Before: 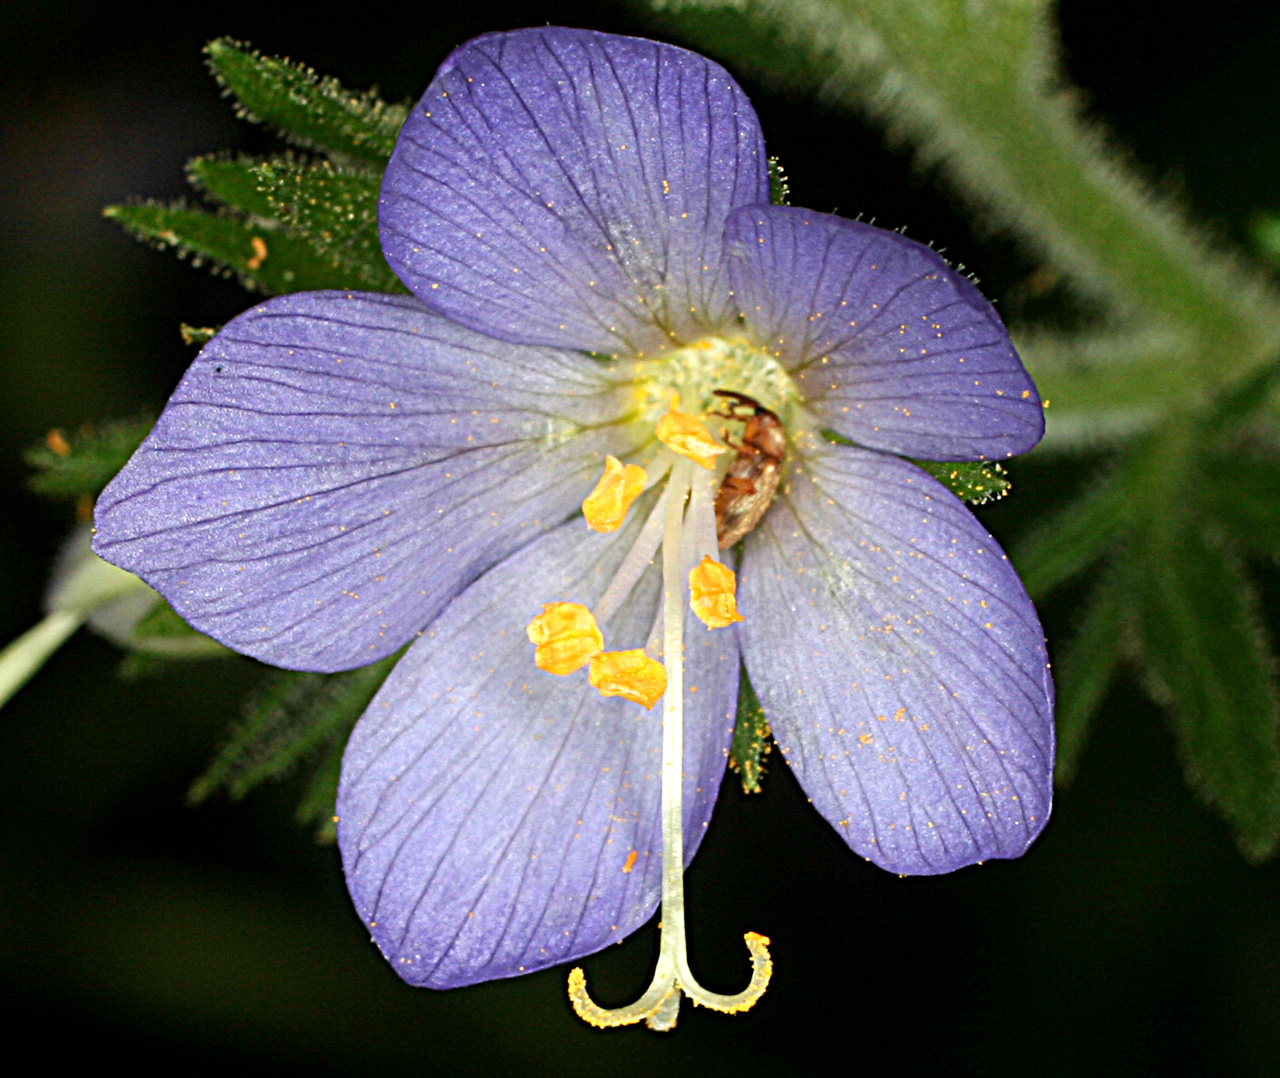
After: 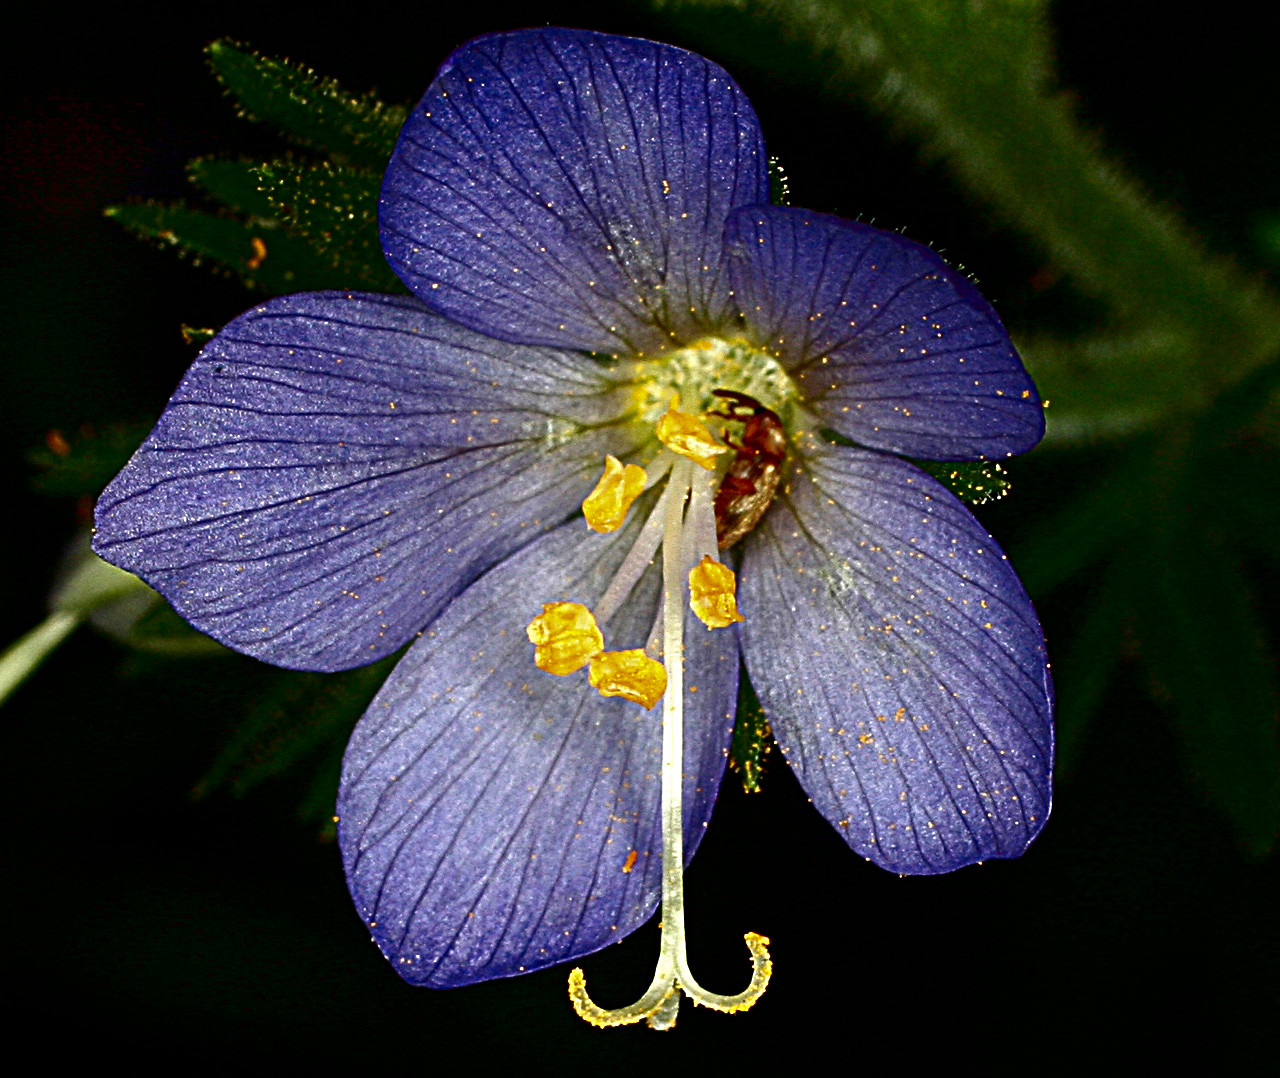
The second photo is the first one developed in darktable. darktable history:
contrast brightness saturation: contrast 0.086, brightness -0.6, saturation 0.168
sharpen: on, module defaults
